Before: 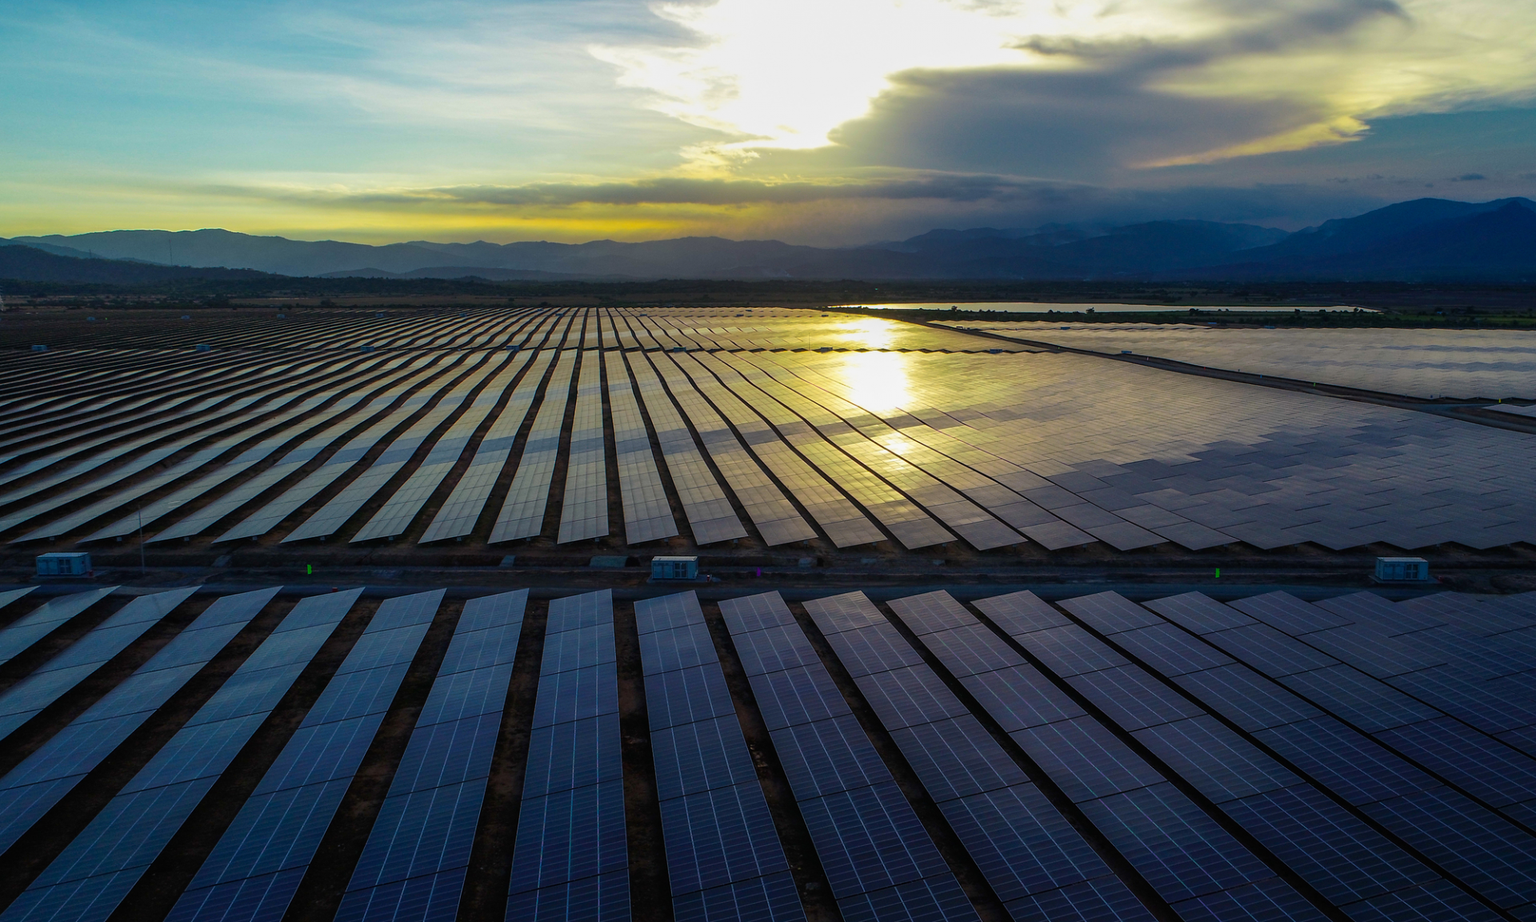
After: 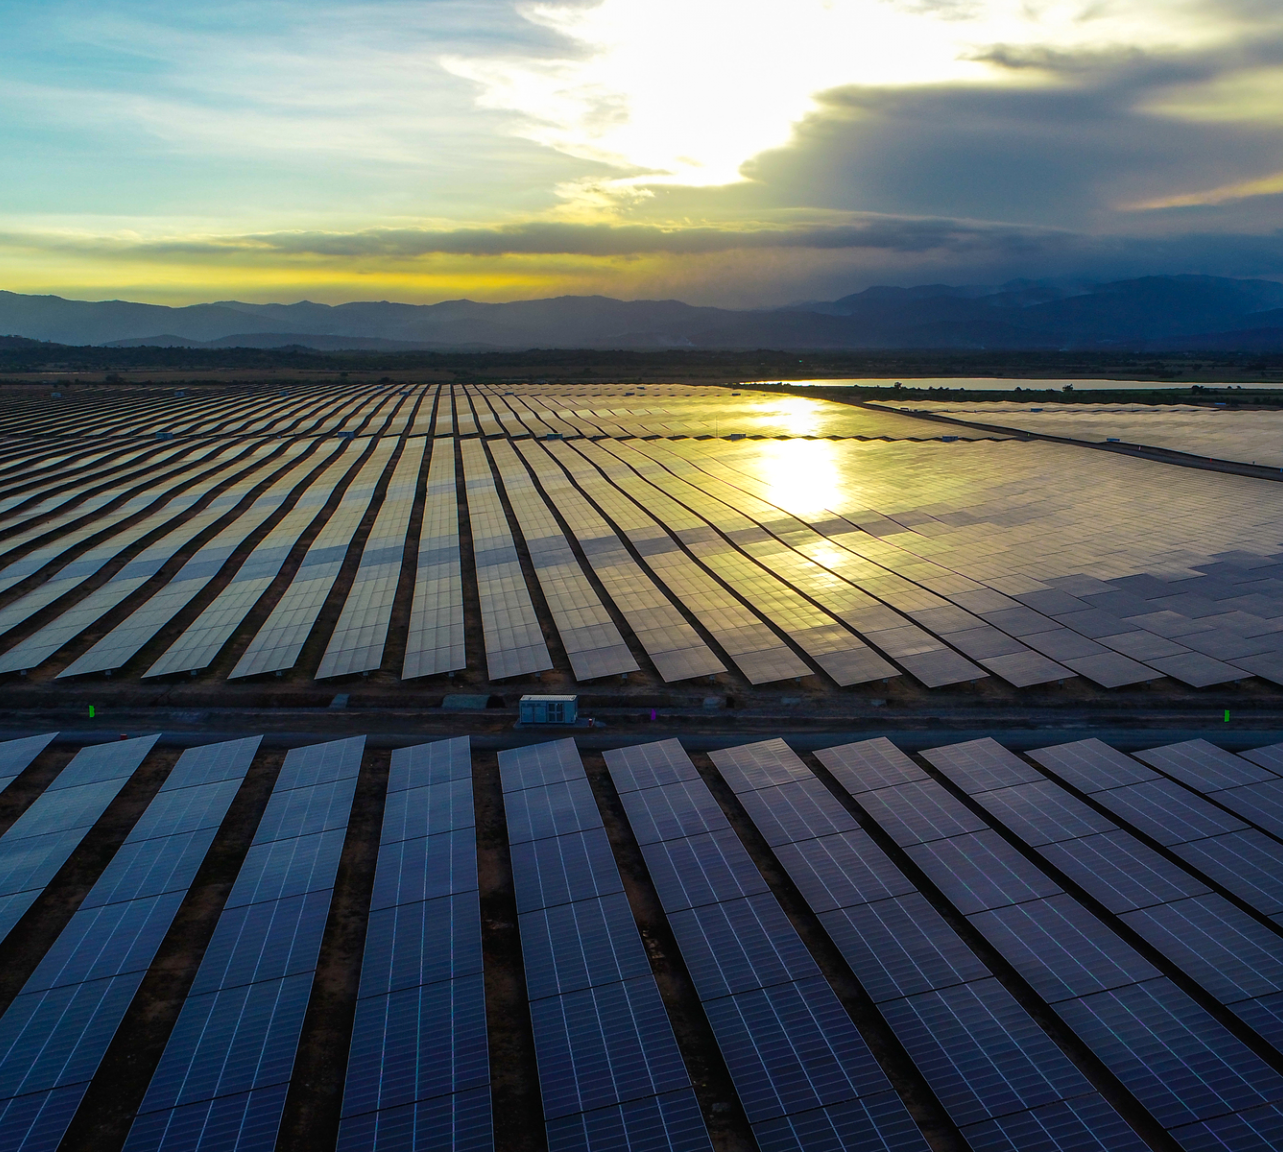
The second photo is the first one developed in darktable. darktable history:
crop: left 15.411%, right 17.755%
exposure: exposure 0.201 EV, compensate exposure bias true, compensate highlight preservation false
